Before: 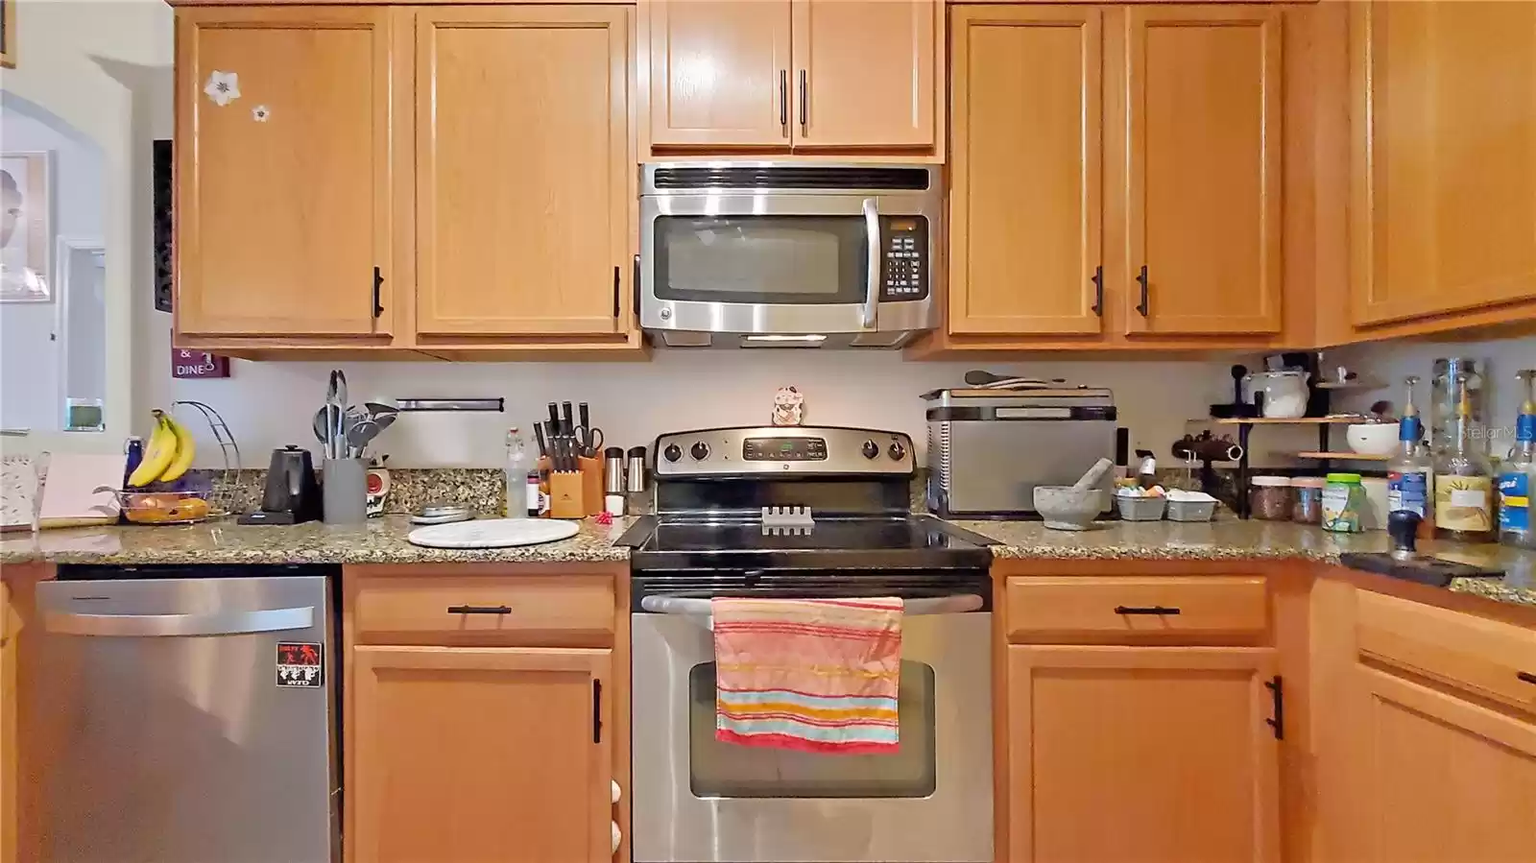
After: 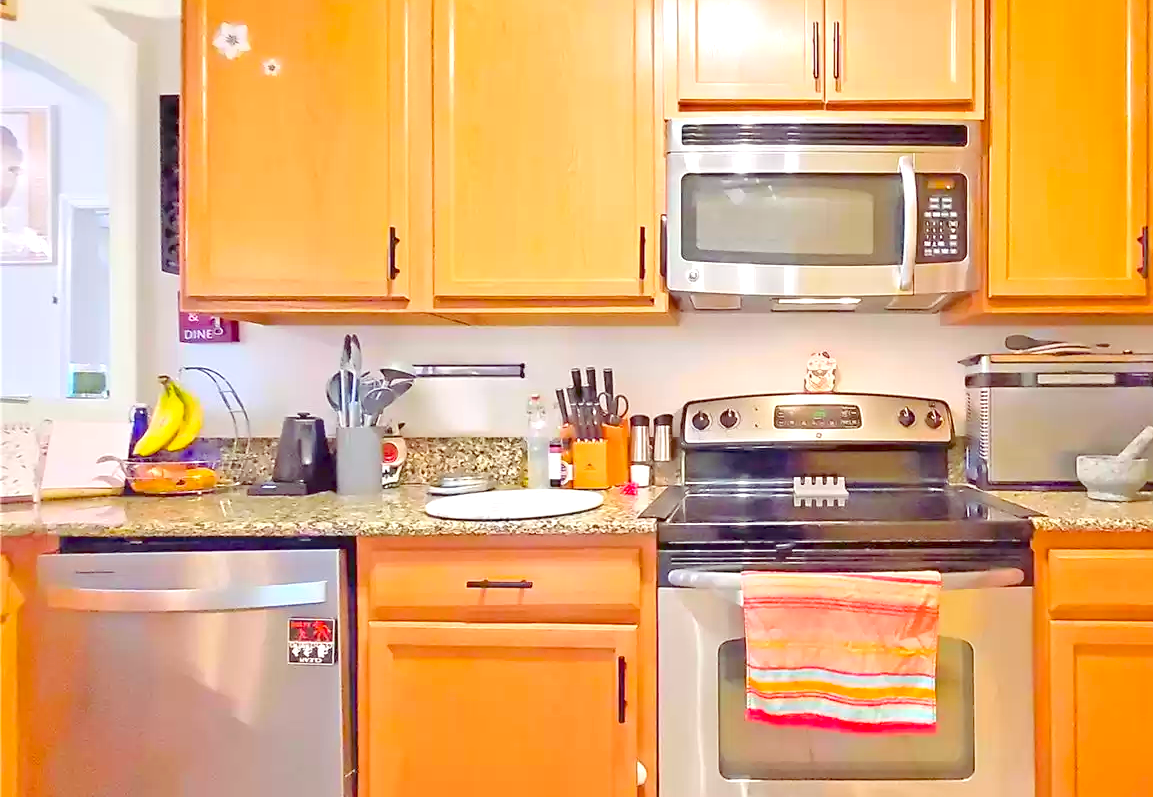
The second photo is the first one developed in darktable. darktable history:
crop: top 5.749%, right 27.886%, bottom 5.491%
color balance rgb: shadows lift › chroma 6.265%, shadows lift › hue 305.55°, power › luminance -3.99%, power › hue 140.57°, perceptual saturation grading › global saturation 29.387%, contrast -29.396%
exposure: black level correction 0, exposure 1.631 EV, compensate highlight preservation false
